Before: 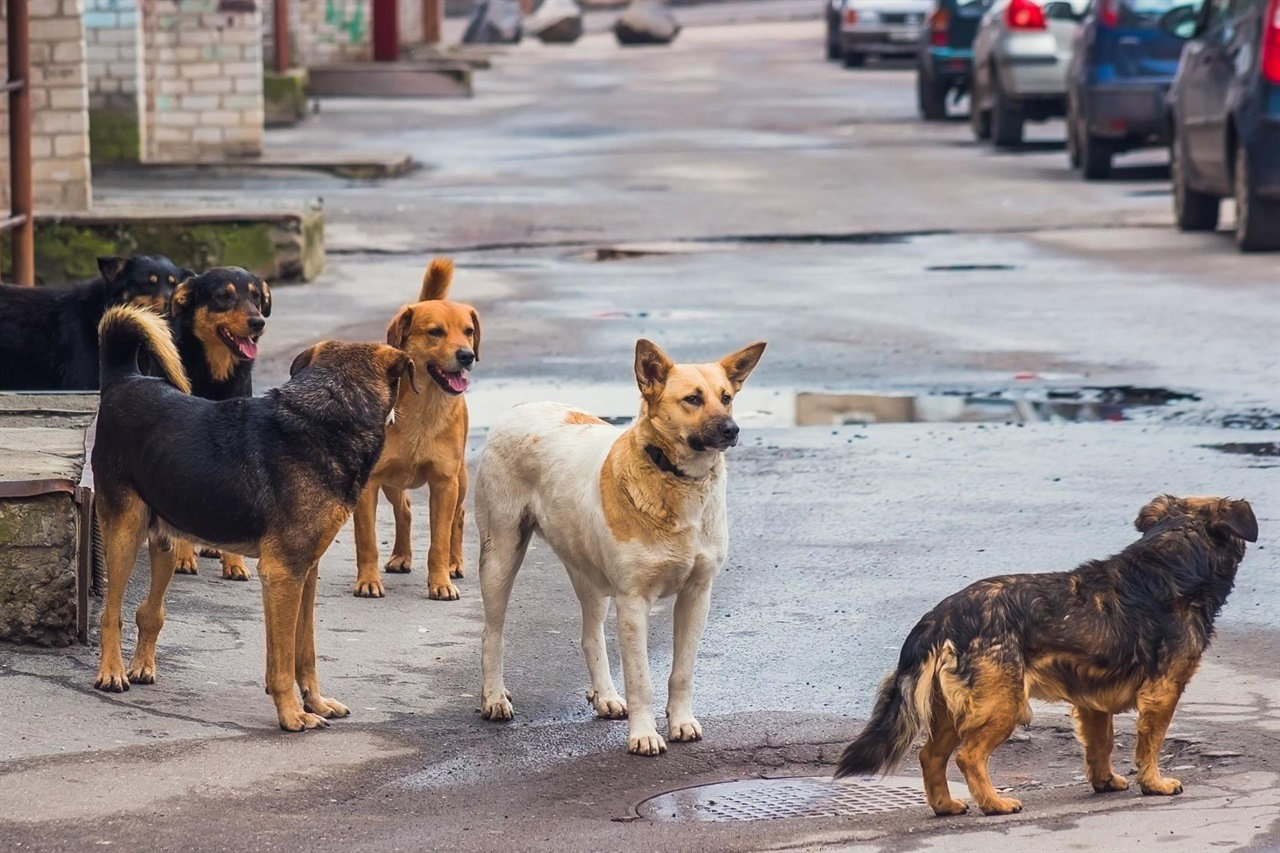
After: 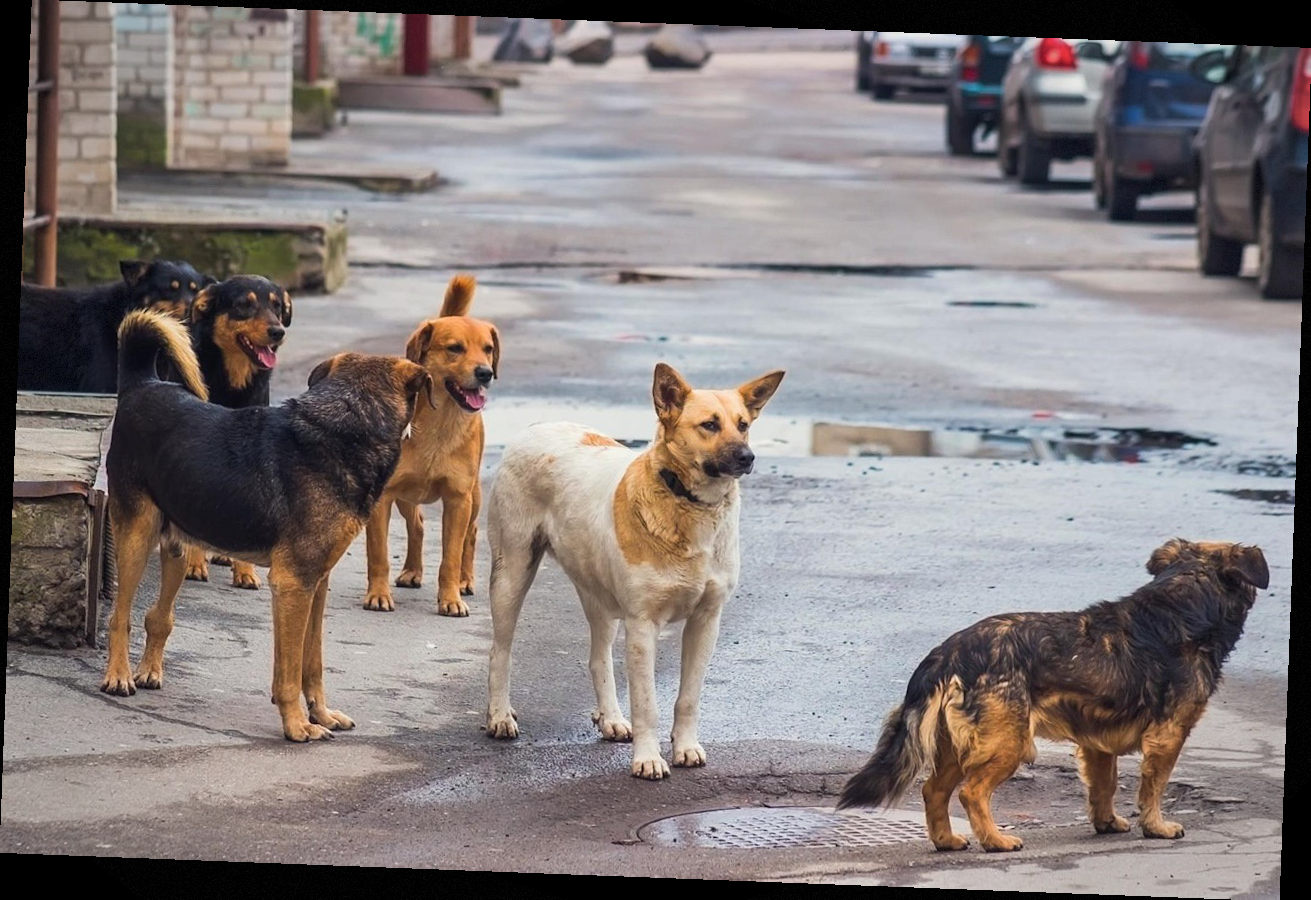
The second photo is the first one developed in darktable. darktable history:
vignetting: fall-off start 91%, fall-off radius 39.39%, brightness -0.182, saturation -0.3, width/height ratio 1.219, shape 1.3, dithering 8-bit output, unbound false
rotate and perspective: rotation 2.17°, automatic cropping off
